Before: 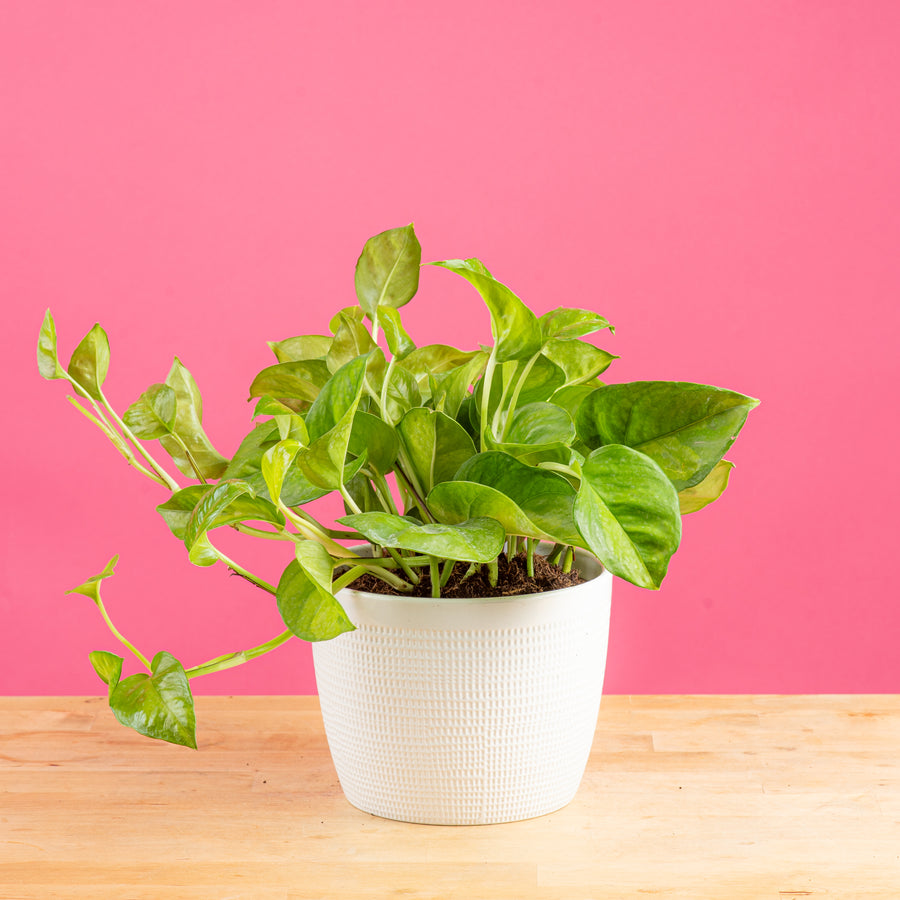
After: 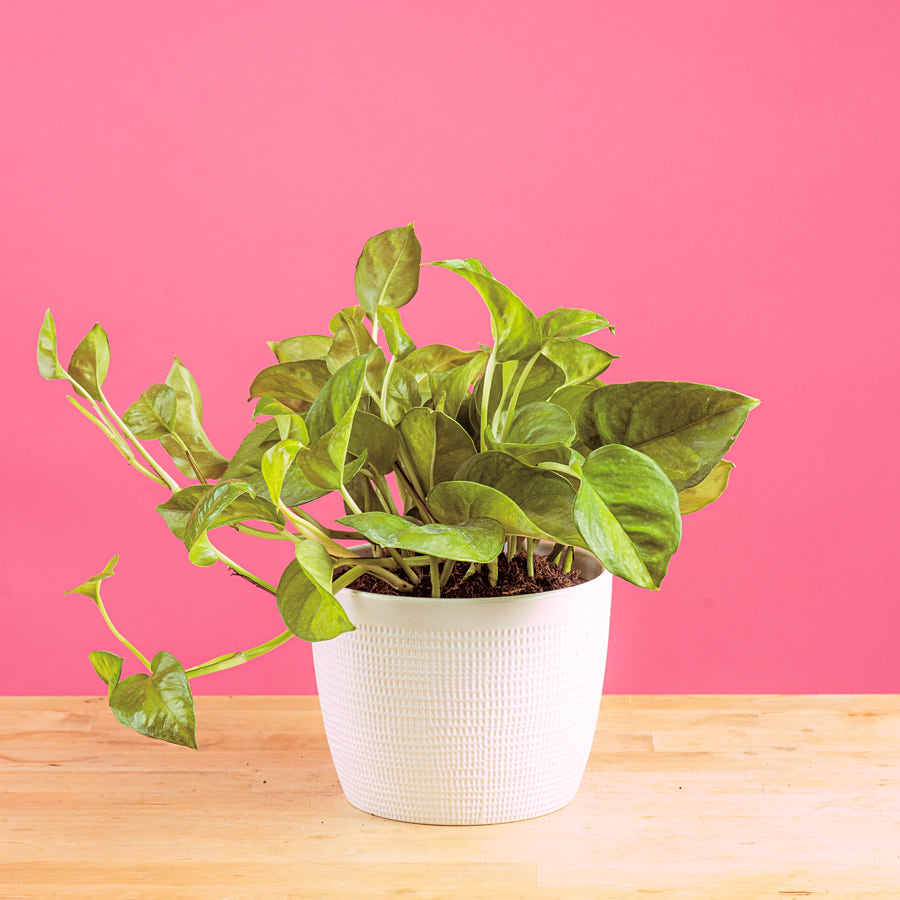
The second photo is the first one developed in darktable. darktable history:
split-toning: highlights › hue 298.8°, highlights › saturation 0.73, compress 41.76%
sharpen: amount 0.2
